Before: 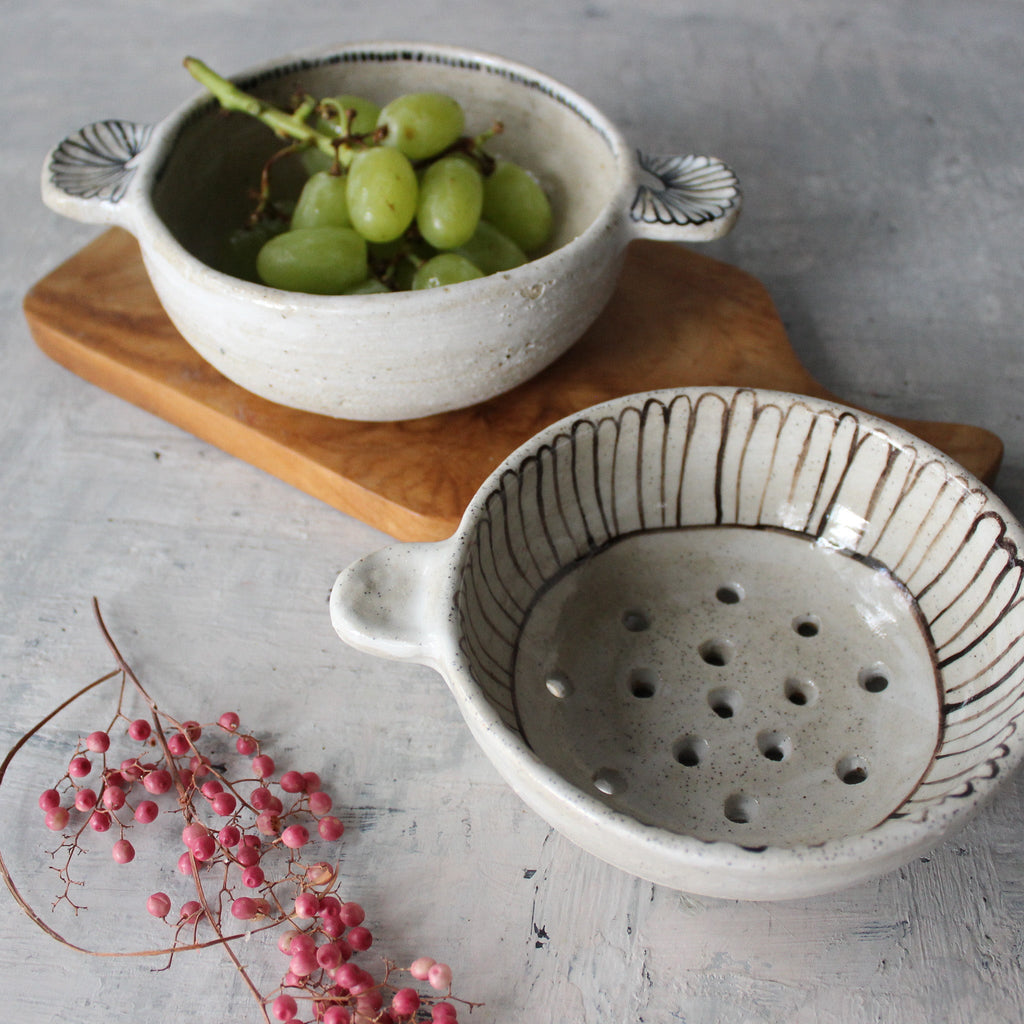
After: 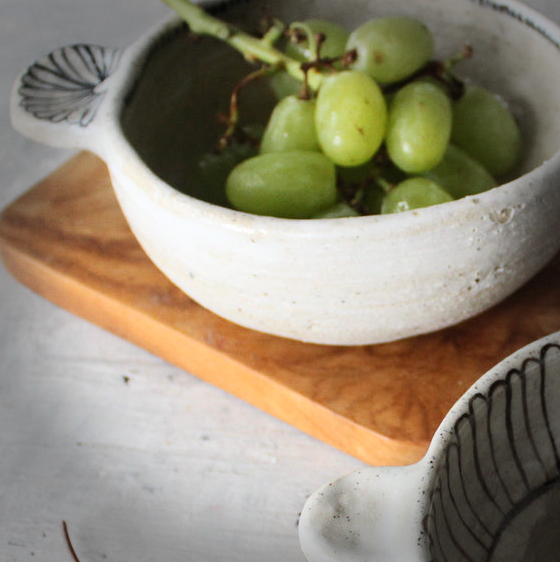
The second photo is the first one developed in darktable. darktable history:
crop and rotate: left 3.047%, top 7.509%, right 42.236%, bottom 37.598%
vignetting: fall-off start 66.7%, fall-off radius 39.74%, brightness -0.576, saturation -0.258, automatic ratio true, width/height ratio 0.671, dithering 16-bit output
contrast brightness saturation: contrast 0.2, brightness 0.15, saturation 0.14
